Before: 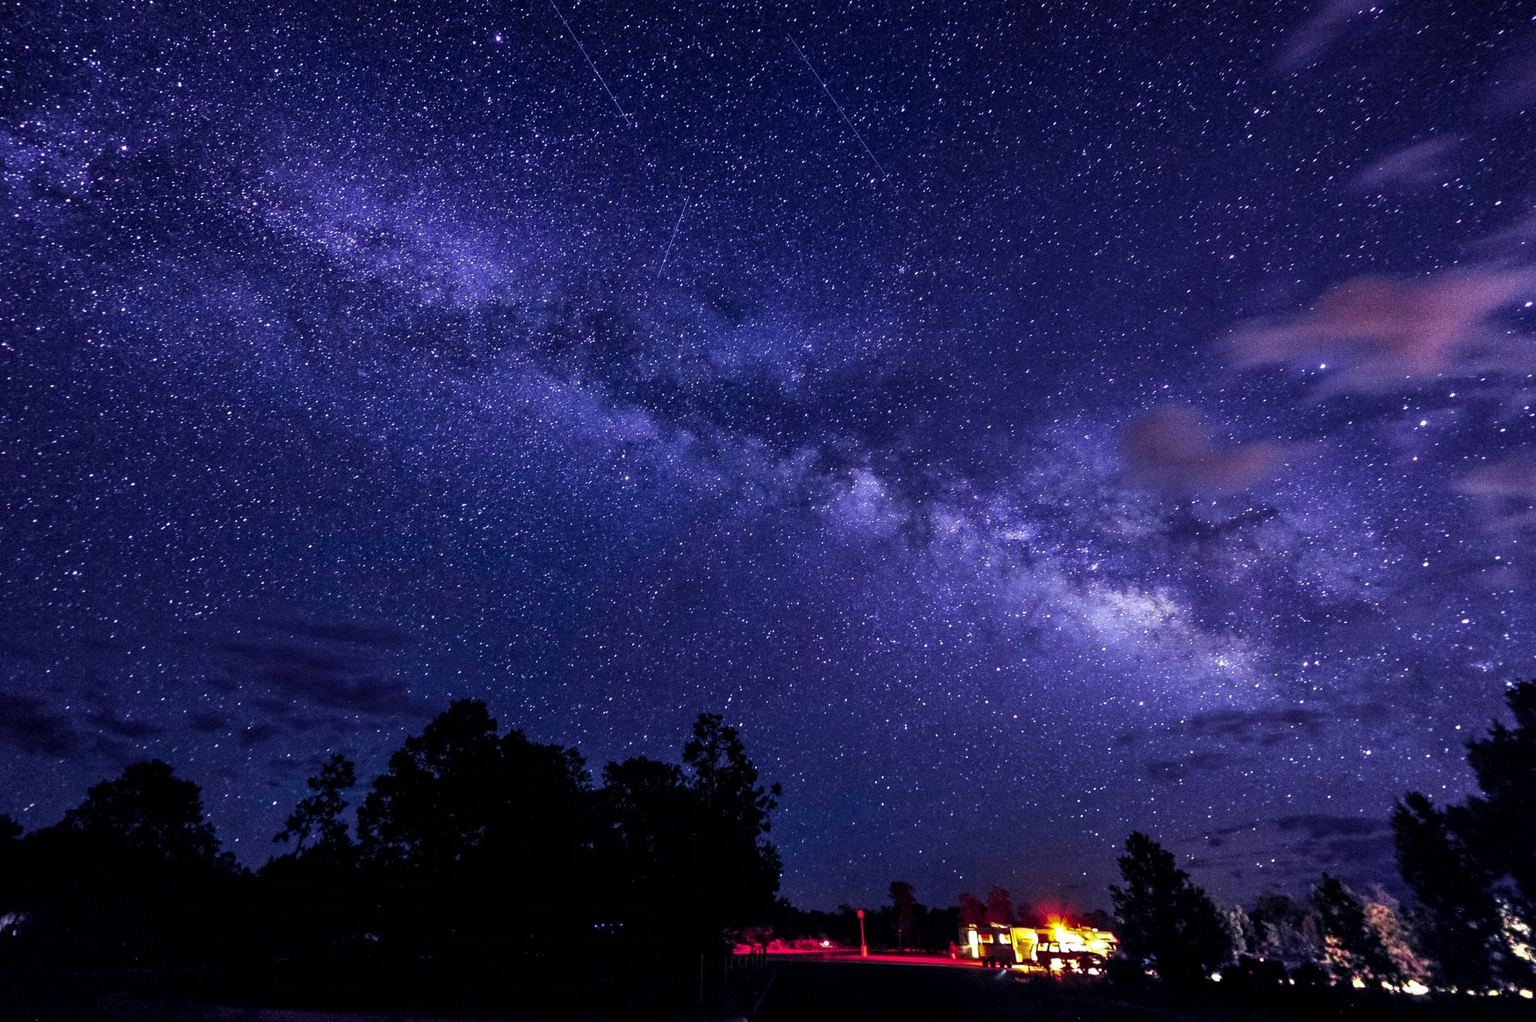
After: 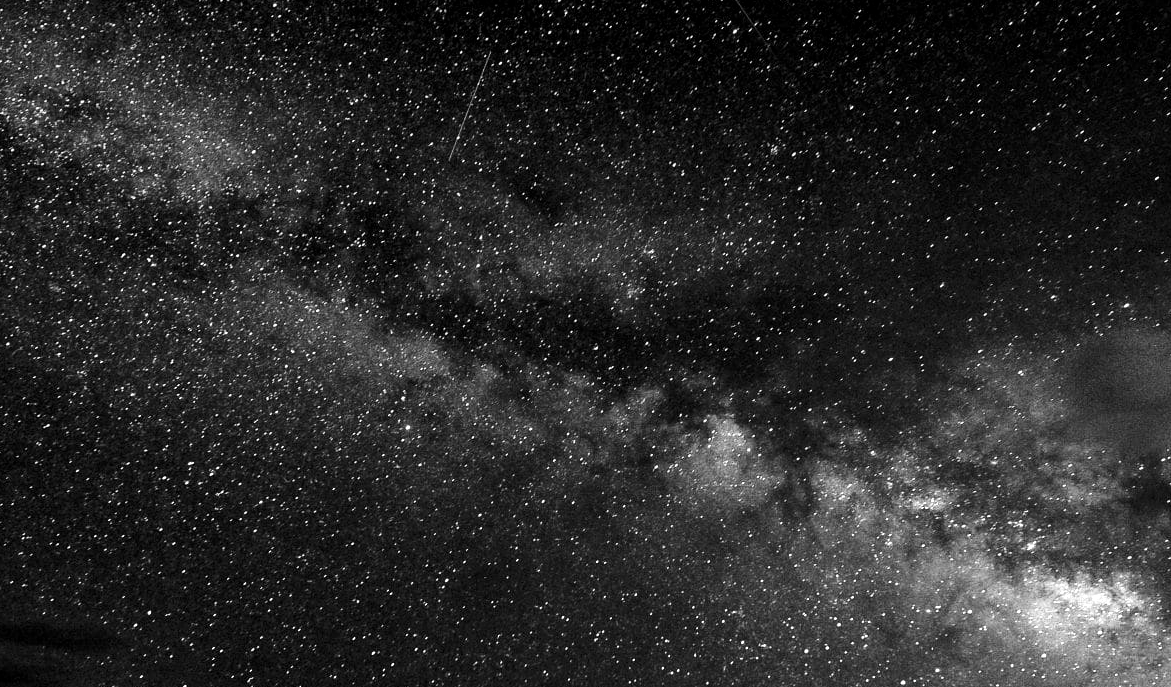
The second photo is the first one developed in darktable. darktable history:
tone equalizer: -8 EV -1.08 EV, -7 EV -1.01 EV, -6 EV -0.867 EV, -5 EV -0.578 EV, -3 EV 0.578 EV, -2 EV 0.867 EV, -1 EV 1.01 EV, +0 EV 1.08 EV, edges refinement/feathering 500, mask exposure compensation -1.57 EV, preserve details no
color correction: highlights a* 1.12, highlights b* 24.26, shadows a* 15.58, shadows b* 24.26
levels: levels [0.031, 0.5, 0.969]
graduated density: hue 238.83°, saturation 50%
monochrome: size 1
crop: left 20.932%, top 15.471%, right 21.848%, bottom 34.081%
